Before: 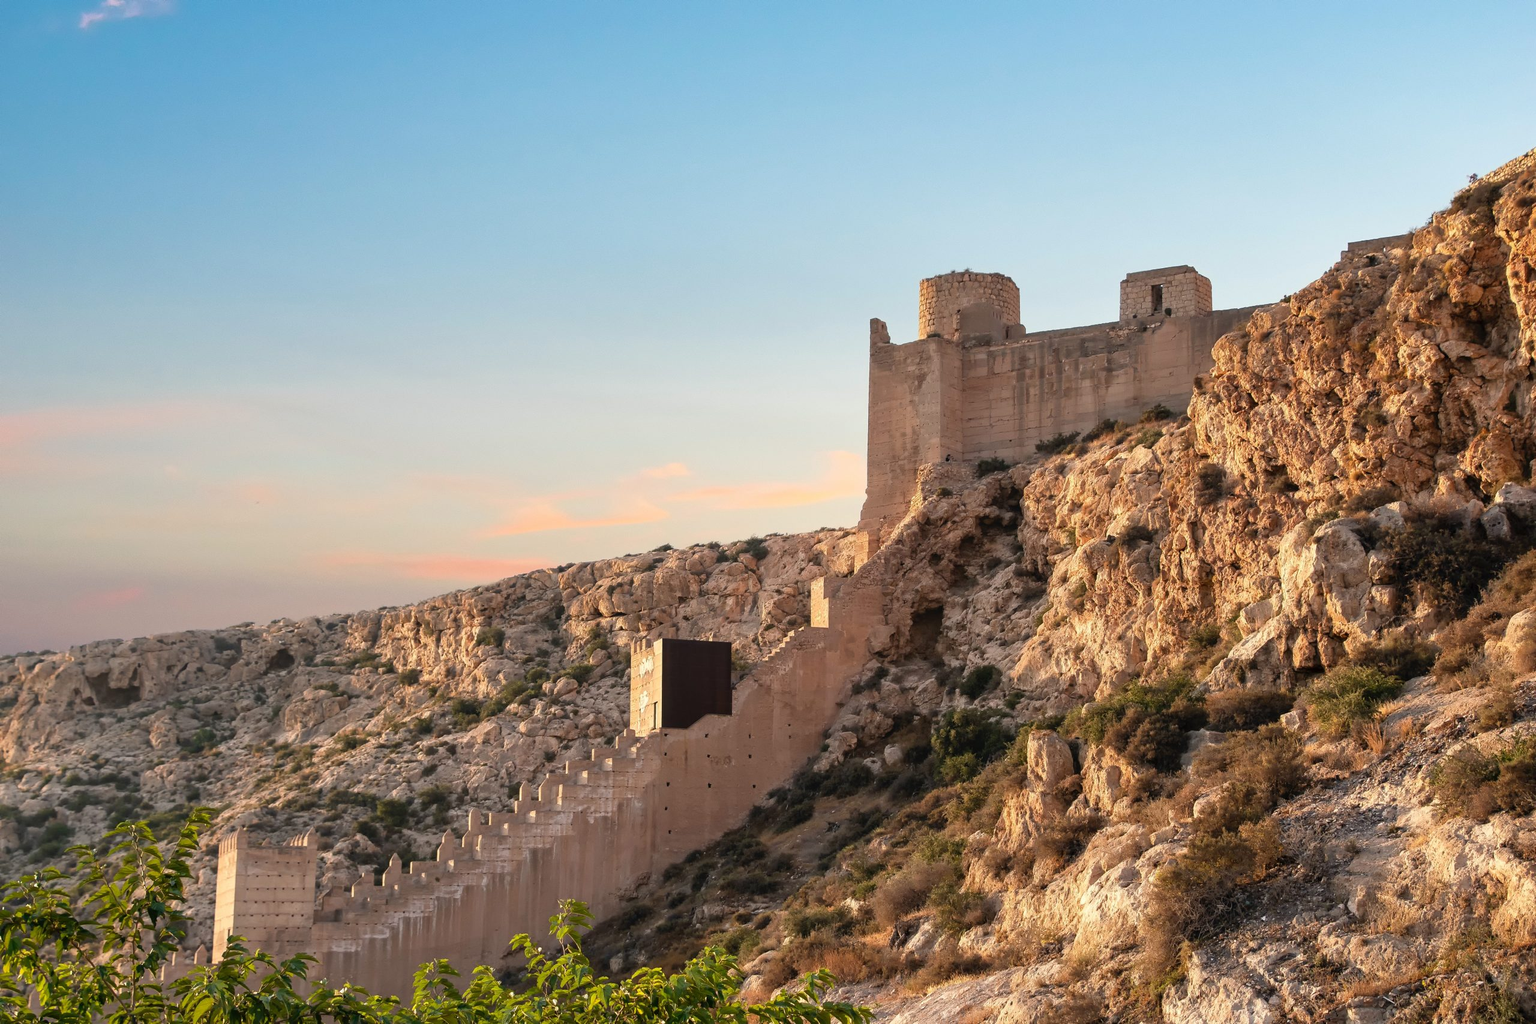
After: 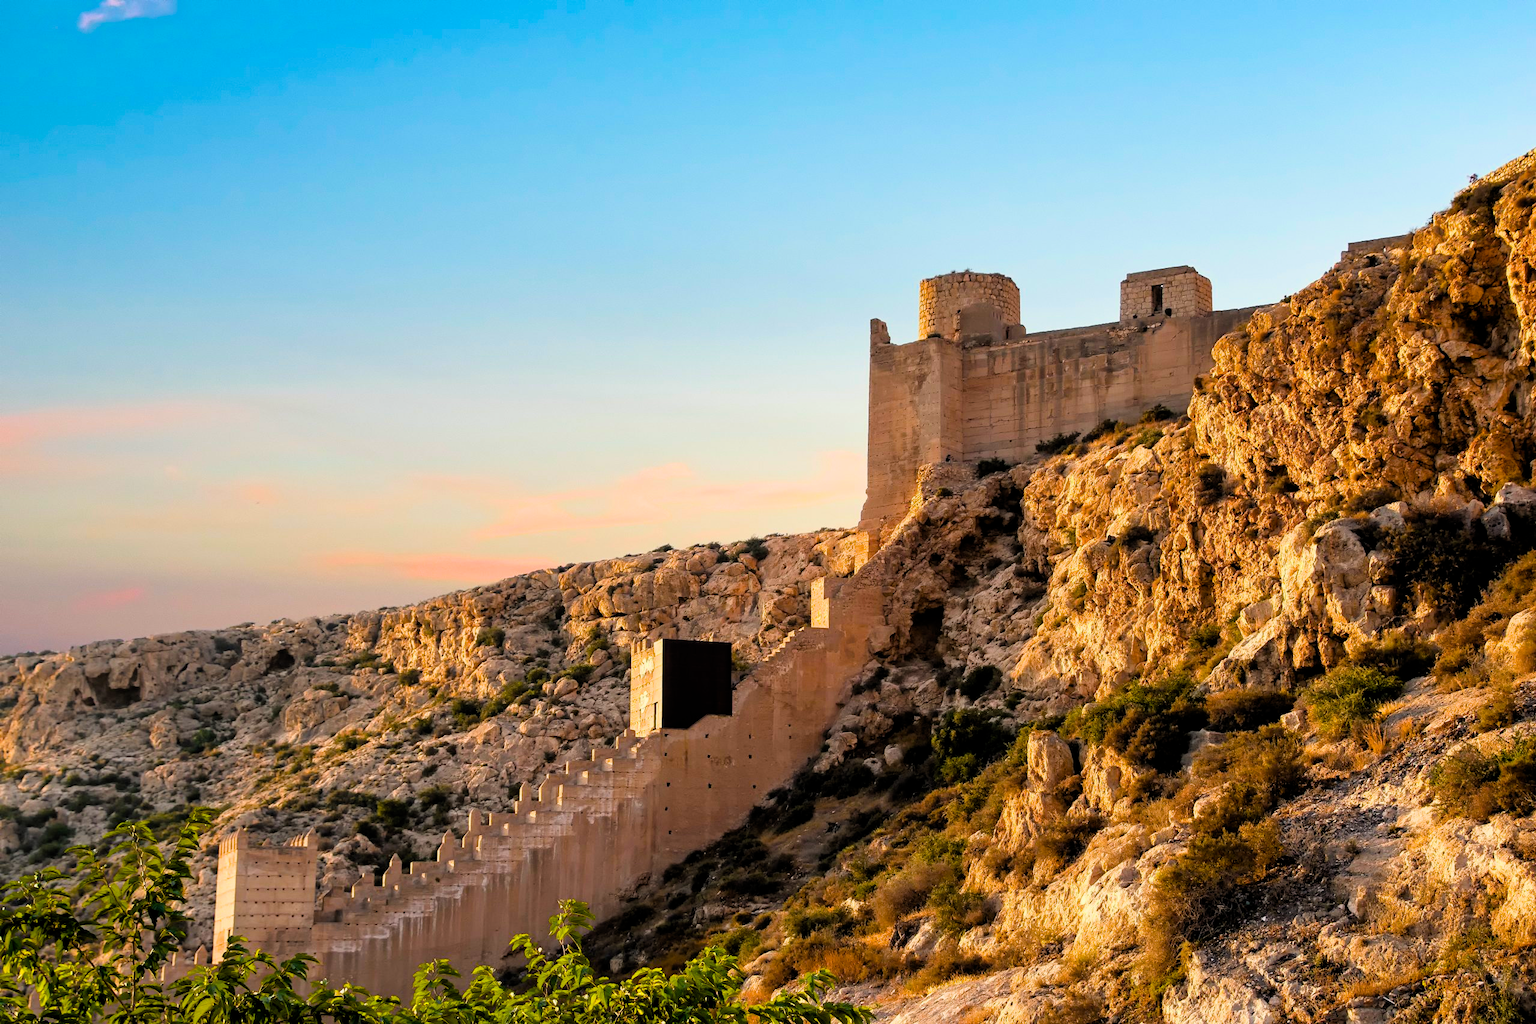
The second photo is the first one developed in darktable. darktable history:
color balance rgb: linear chroma grading › global chroma 14.671%, perceptual saturation grading › global saturation 37.147%, global vibrance 20%
filmic rgb: black relative exposure -6.27 EV, white relative exposure 2.79 EV, target black luminance 0%, hardness 4.57, latitude 67.62%, contrast 1.283, shadows ↔ highlights balance -3.46%
